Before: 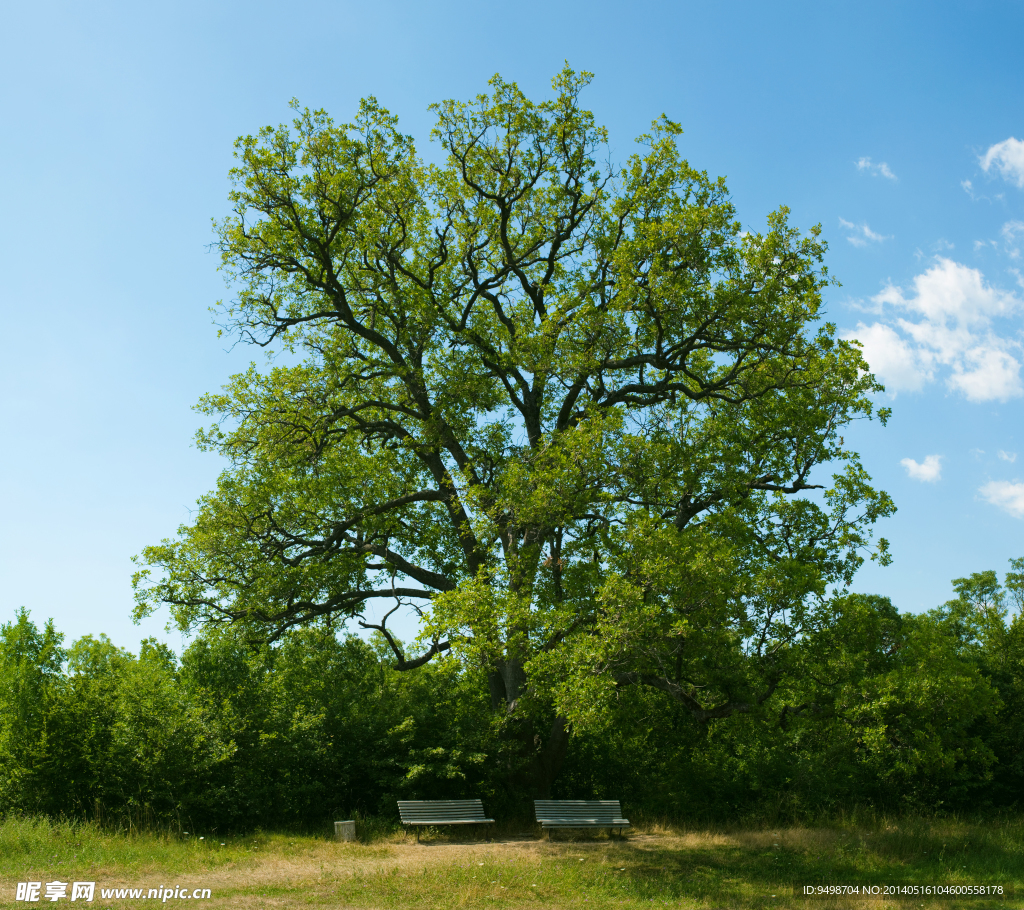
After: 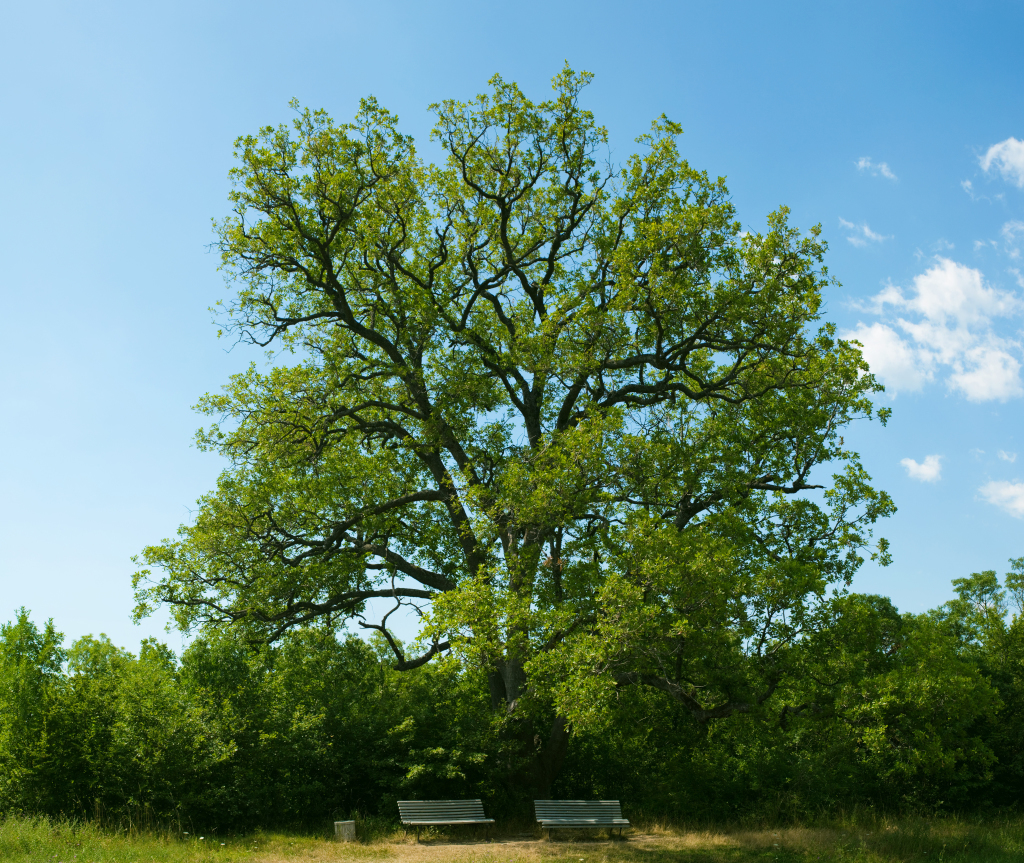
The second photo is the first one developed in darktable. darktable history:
white balance: emerald 1
crop and rotate: top 0%, bottom 5.097%
